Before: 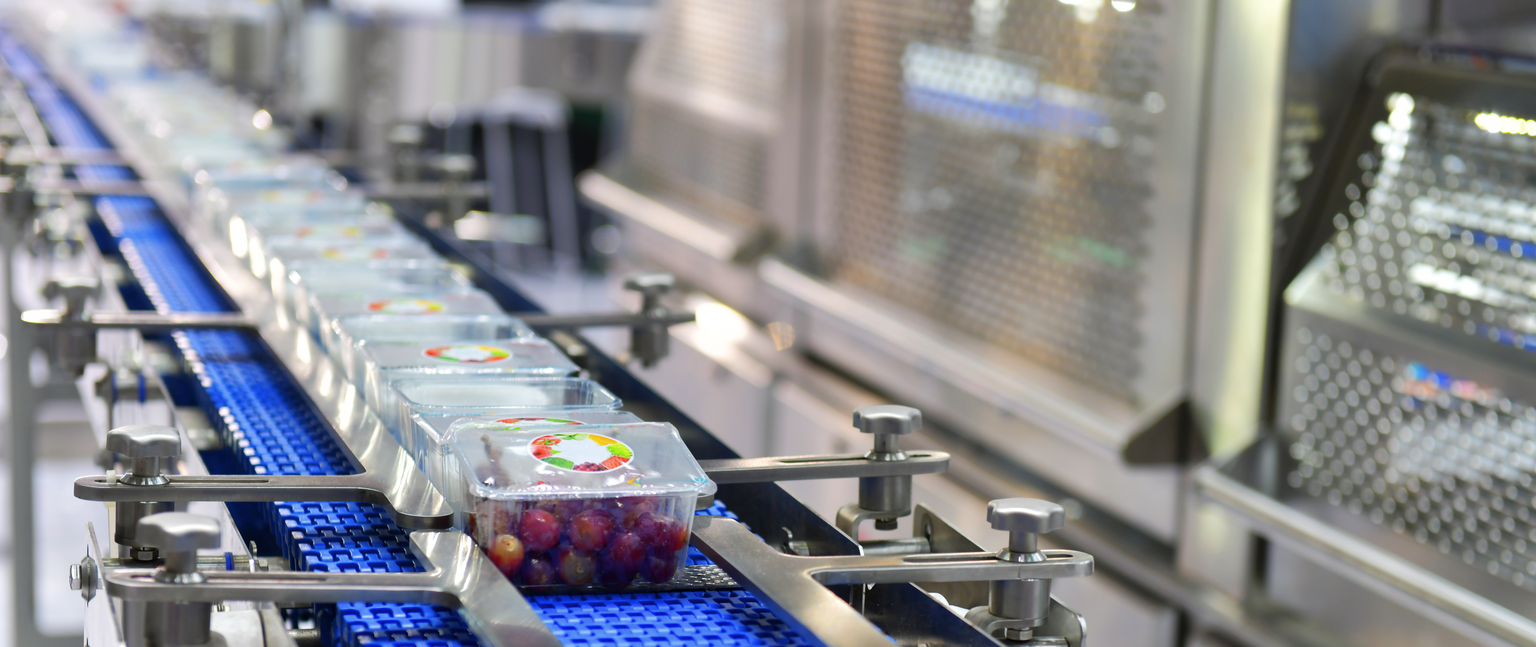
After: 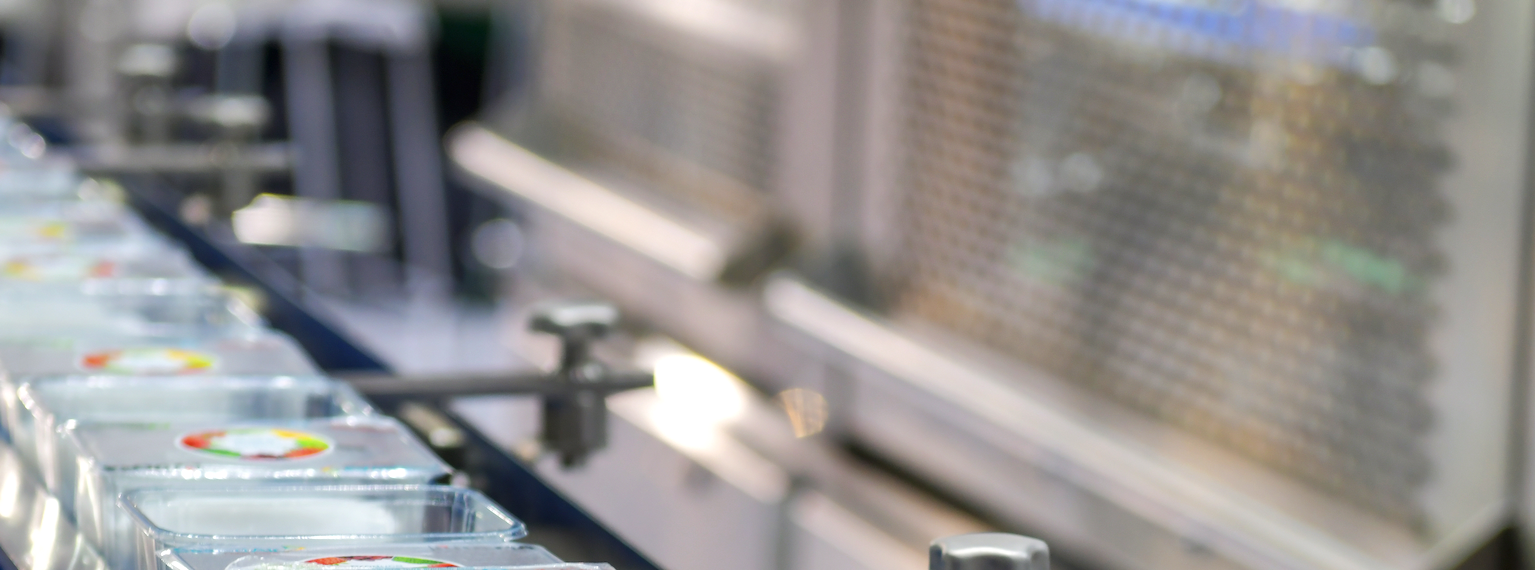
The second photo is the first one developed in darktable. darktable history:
local contrast: on, module defaults
crop: left 20.932%, top 15.471%, right 21.848%, bottom 34.081%
